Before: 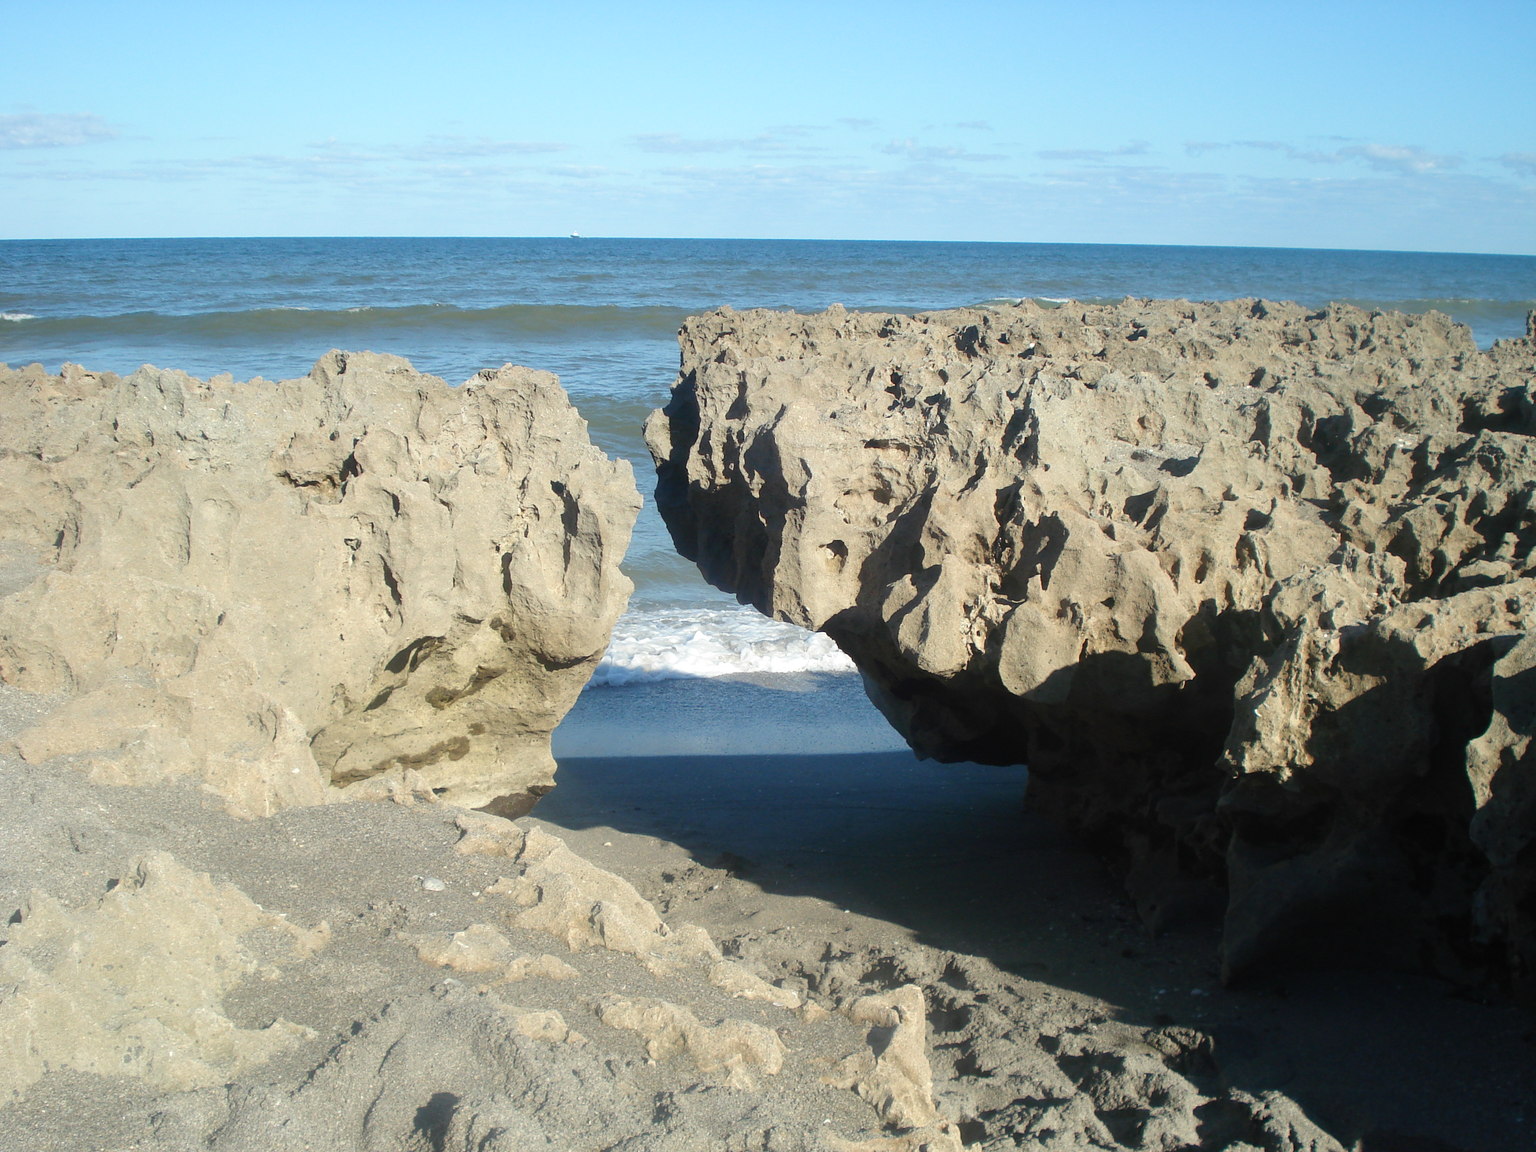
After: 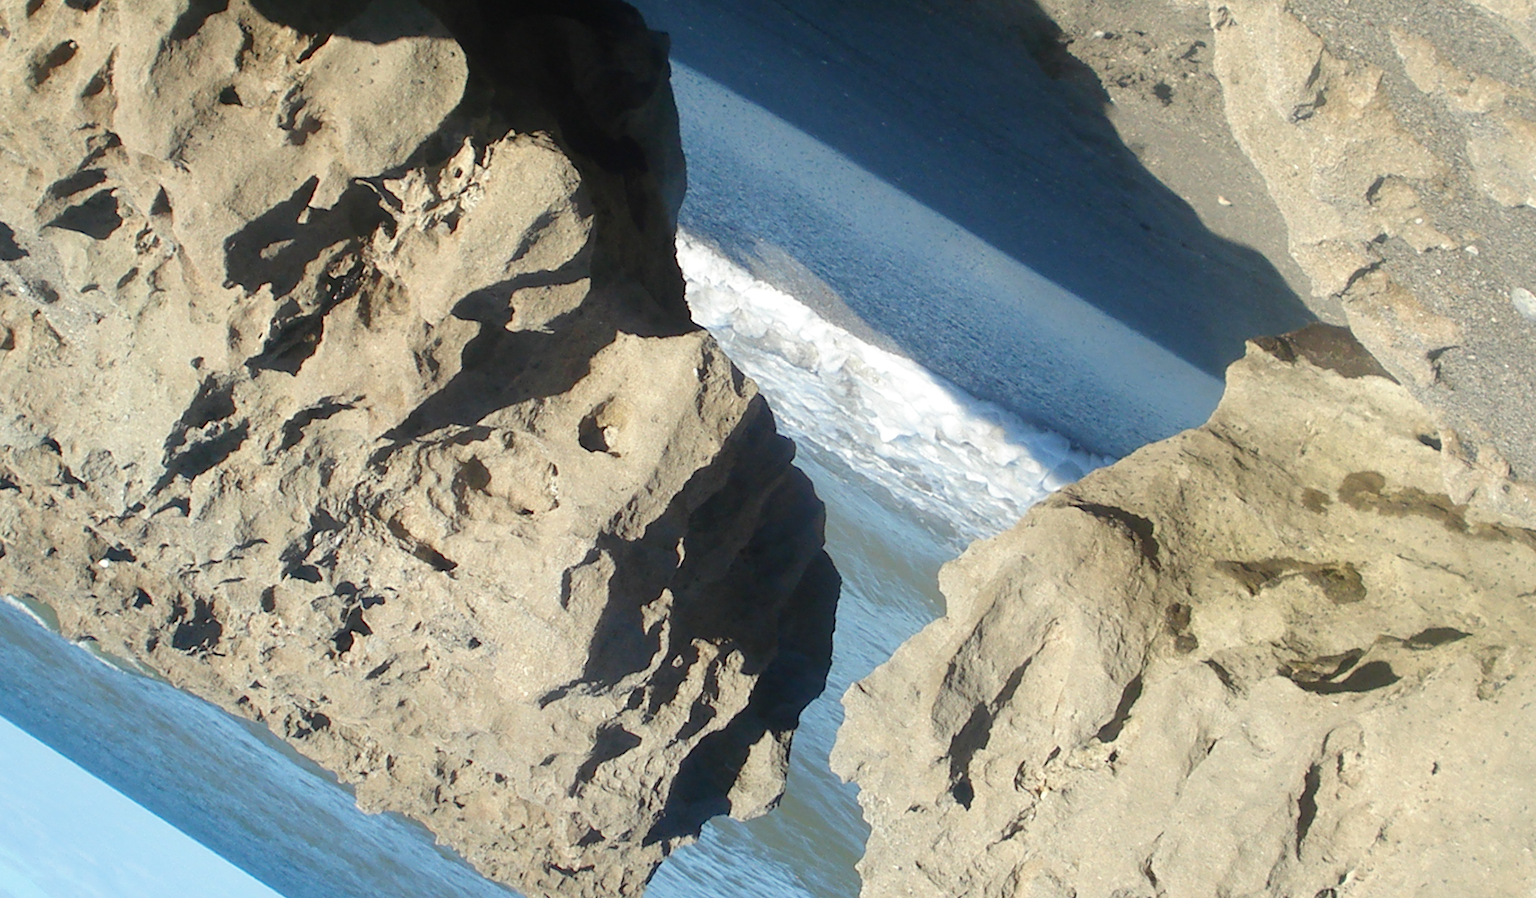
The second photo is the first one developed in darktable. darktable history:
crop and rotate: angle 148.28°, left 9.19%, top 15.581%, right 4.399%, bottom 17.027%
